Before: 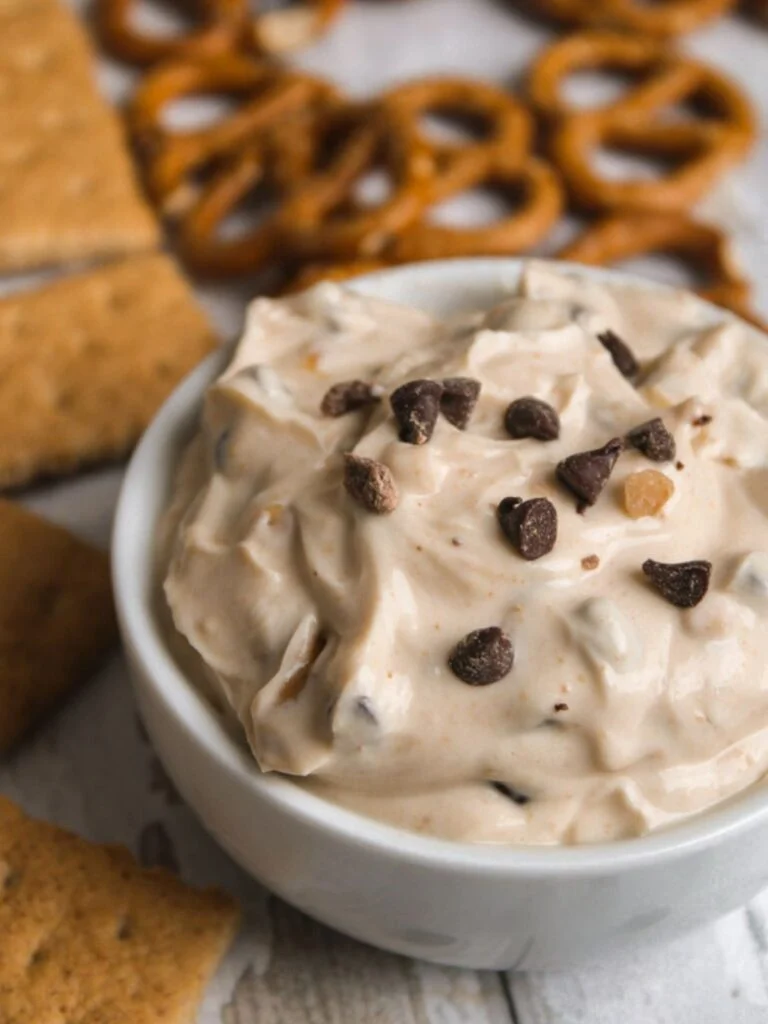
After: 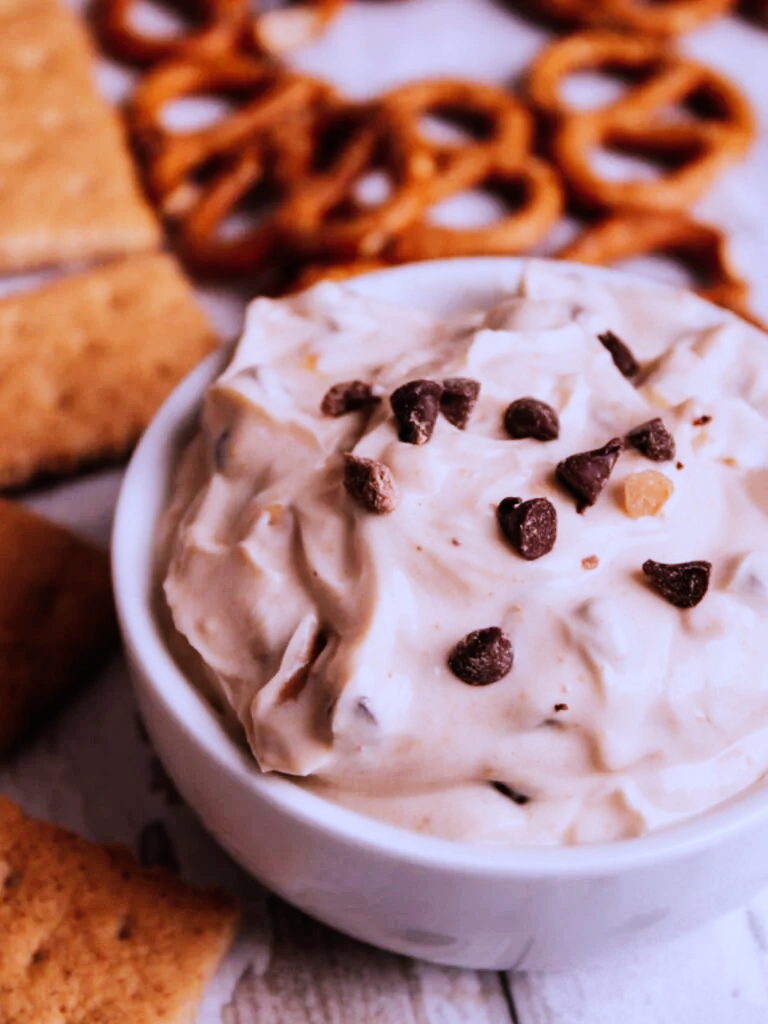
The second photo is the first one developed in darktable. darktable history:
white balance: red 1.188, blue 1.11
color correction: highlights a* -2.24, highlights b* -18.1
sigmoid: contrast 1.8, skew -0.2, preserve hue 0%, red attenuation 0.1, red rotation 0.035, green attenuation 0.1, green rotation -0.017, blue attenuation 0.15, blue rotation -0.052, base primaries Rec2020
